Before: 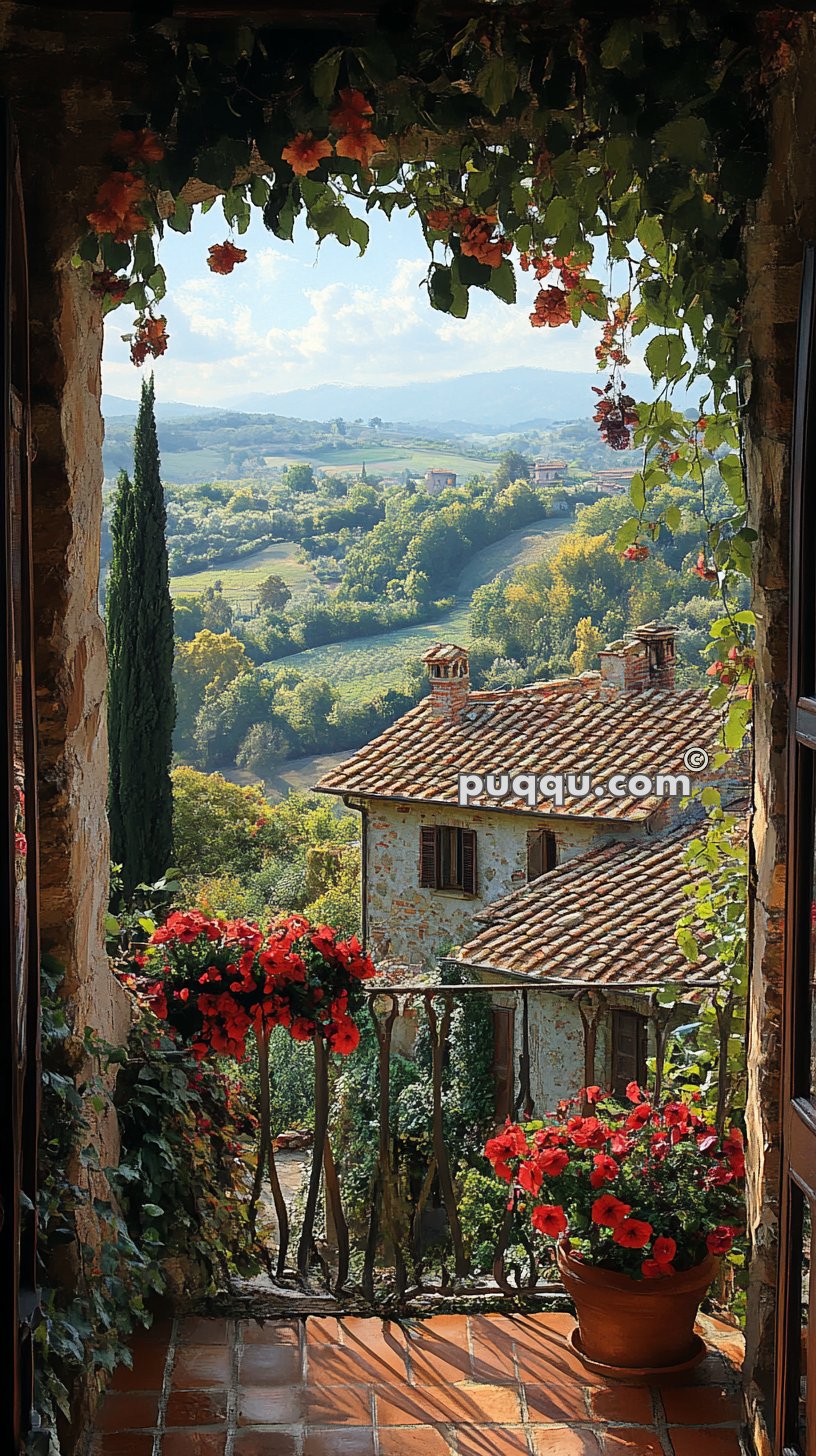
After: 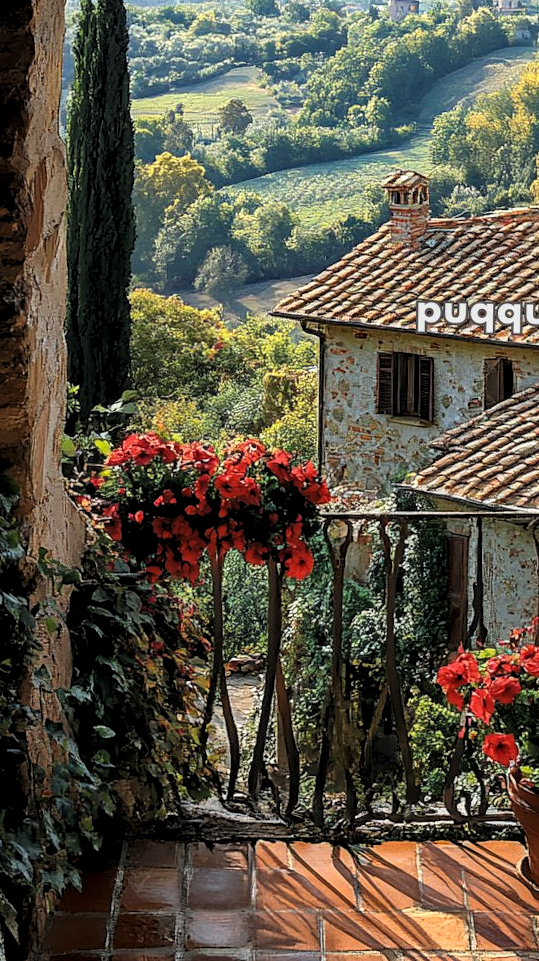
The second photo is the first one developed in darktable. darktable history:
haze removal: adaptive false
levels: levels [0.062, 0.494, 0.925]
local contrast: on, module defaults
crop and rotate: angle -0.91°, left 3.782%, top 32.069%, right 28.193%
